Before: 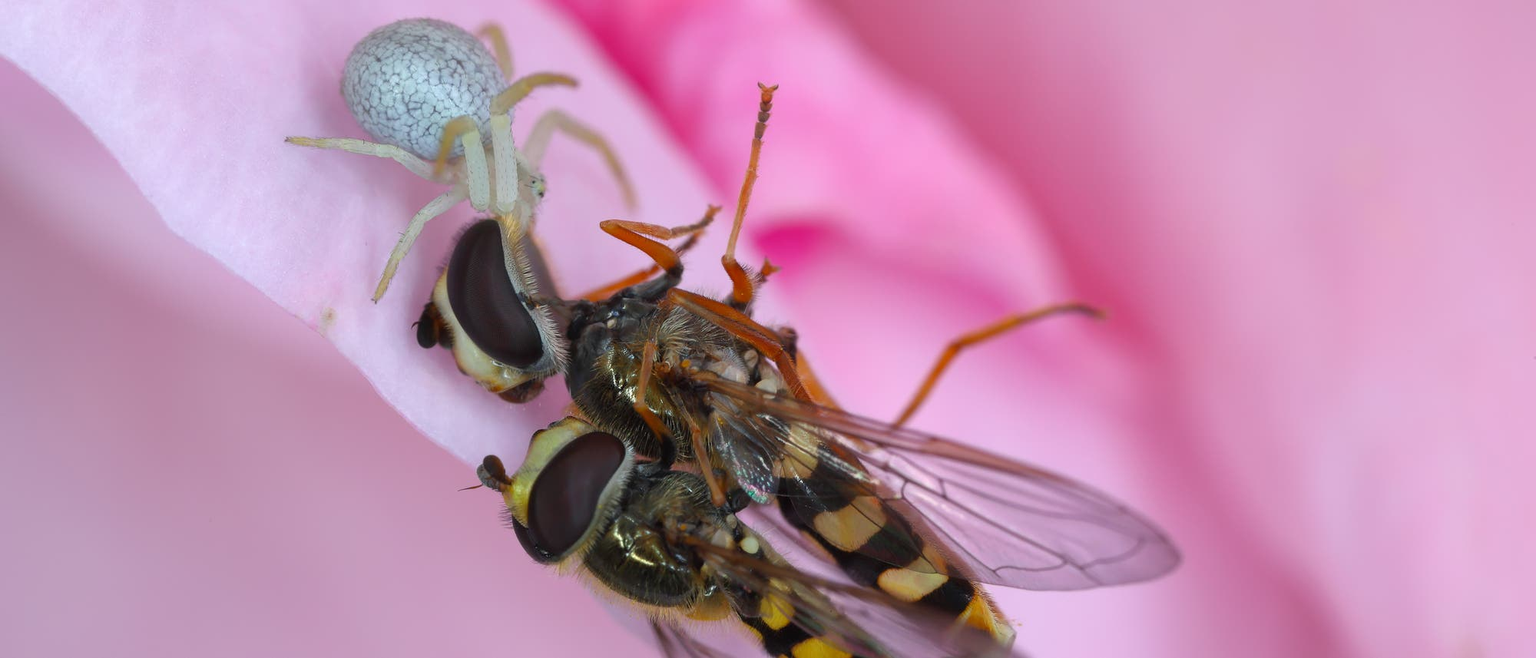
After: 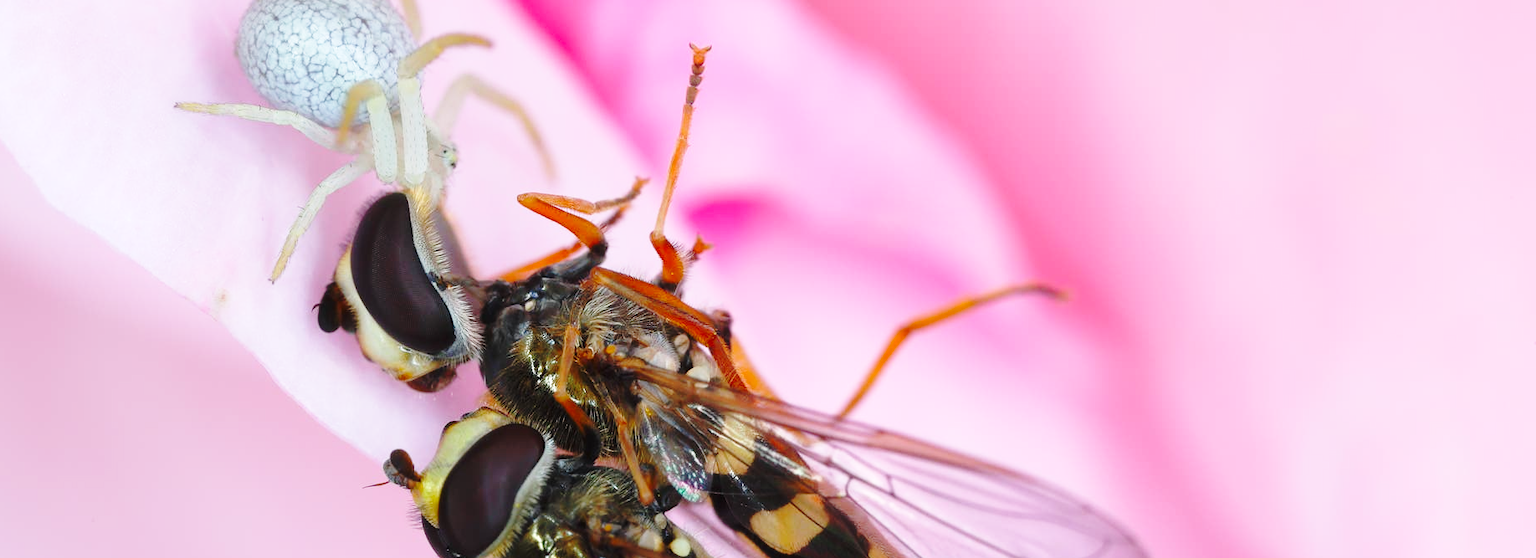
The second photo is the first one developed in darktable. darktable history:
crop: left 8.195%, top 6.586%, bottom 15.371%
base curve: curves: ch0 [(0, 0) (0.032, 0.037) (0.105, 0.228) (0.435, 0.76) (0.856, 0.983) (1, 1)], preserve colors none
